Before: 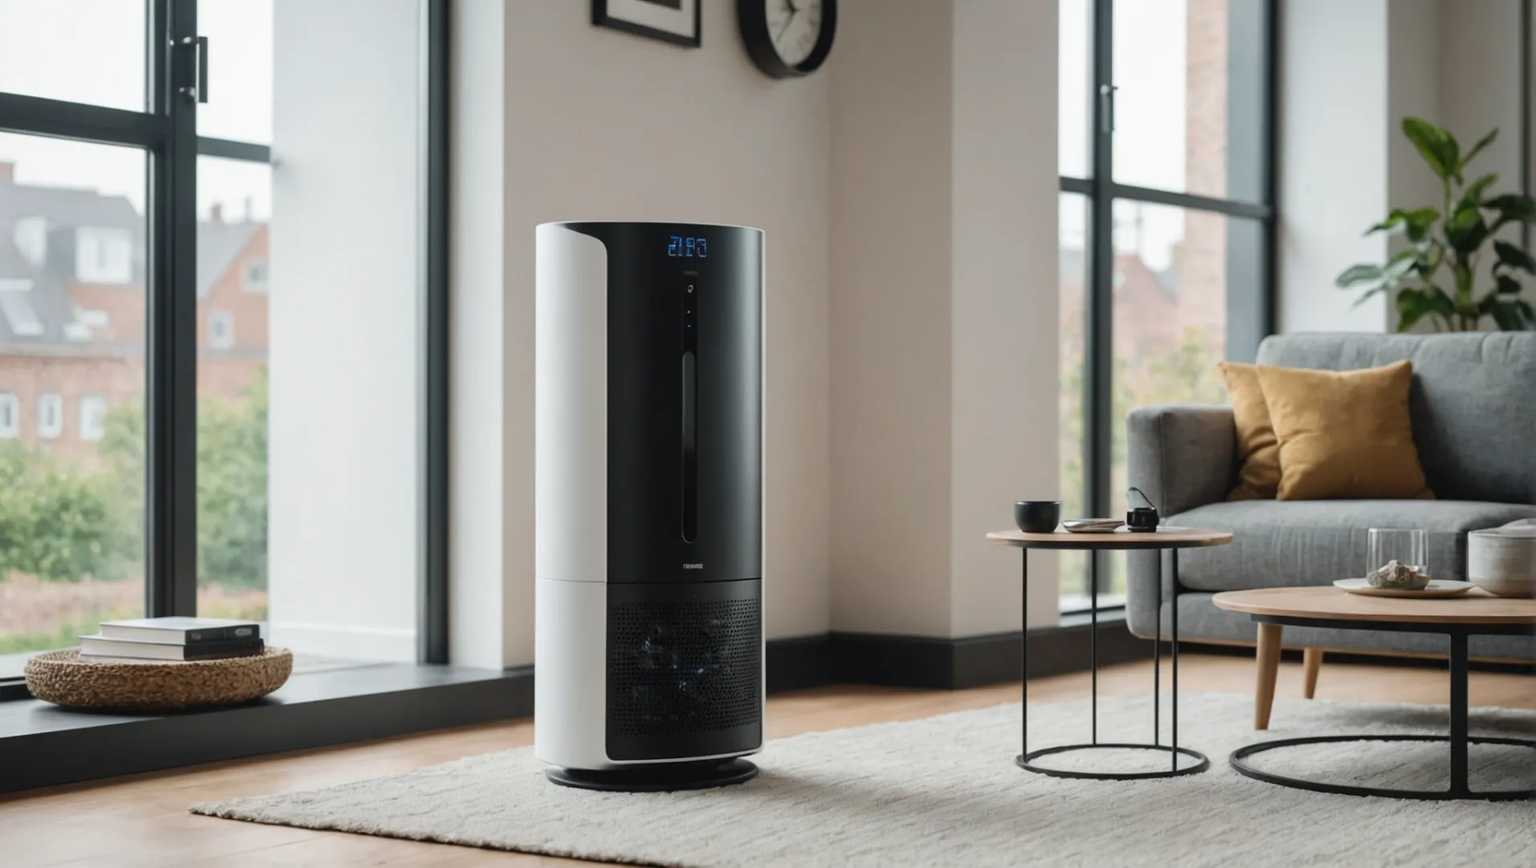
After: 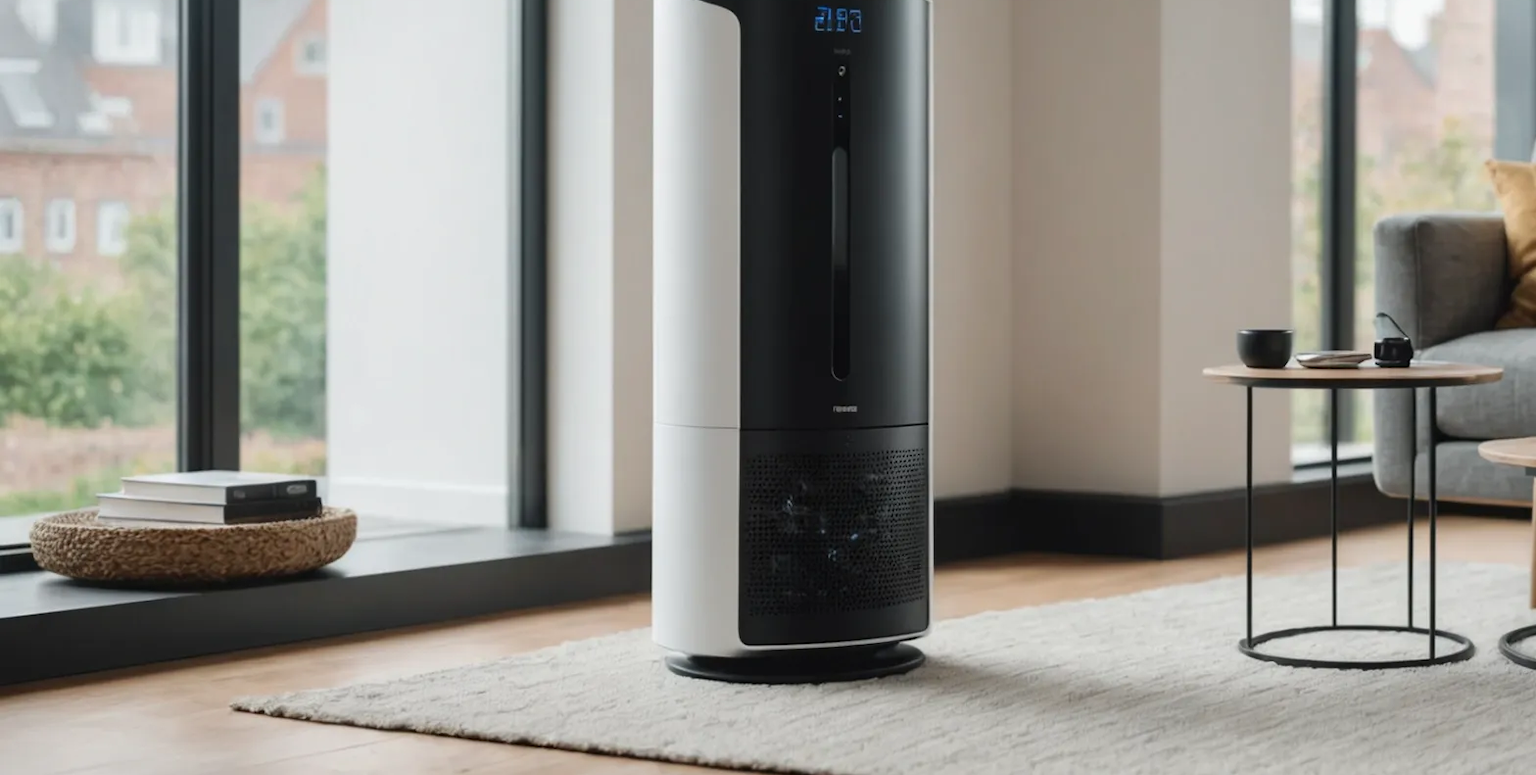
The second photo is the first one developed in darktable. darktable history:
crop: top 26.636%, right 17.964%
